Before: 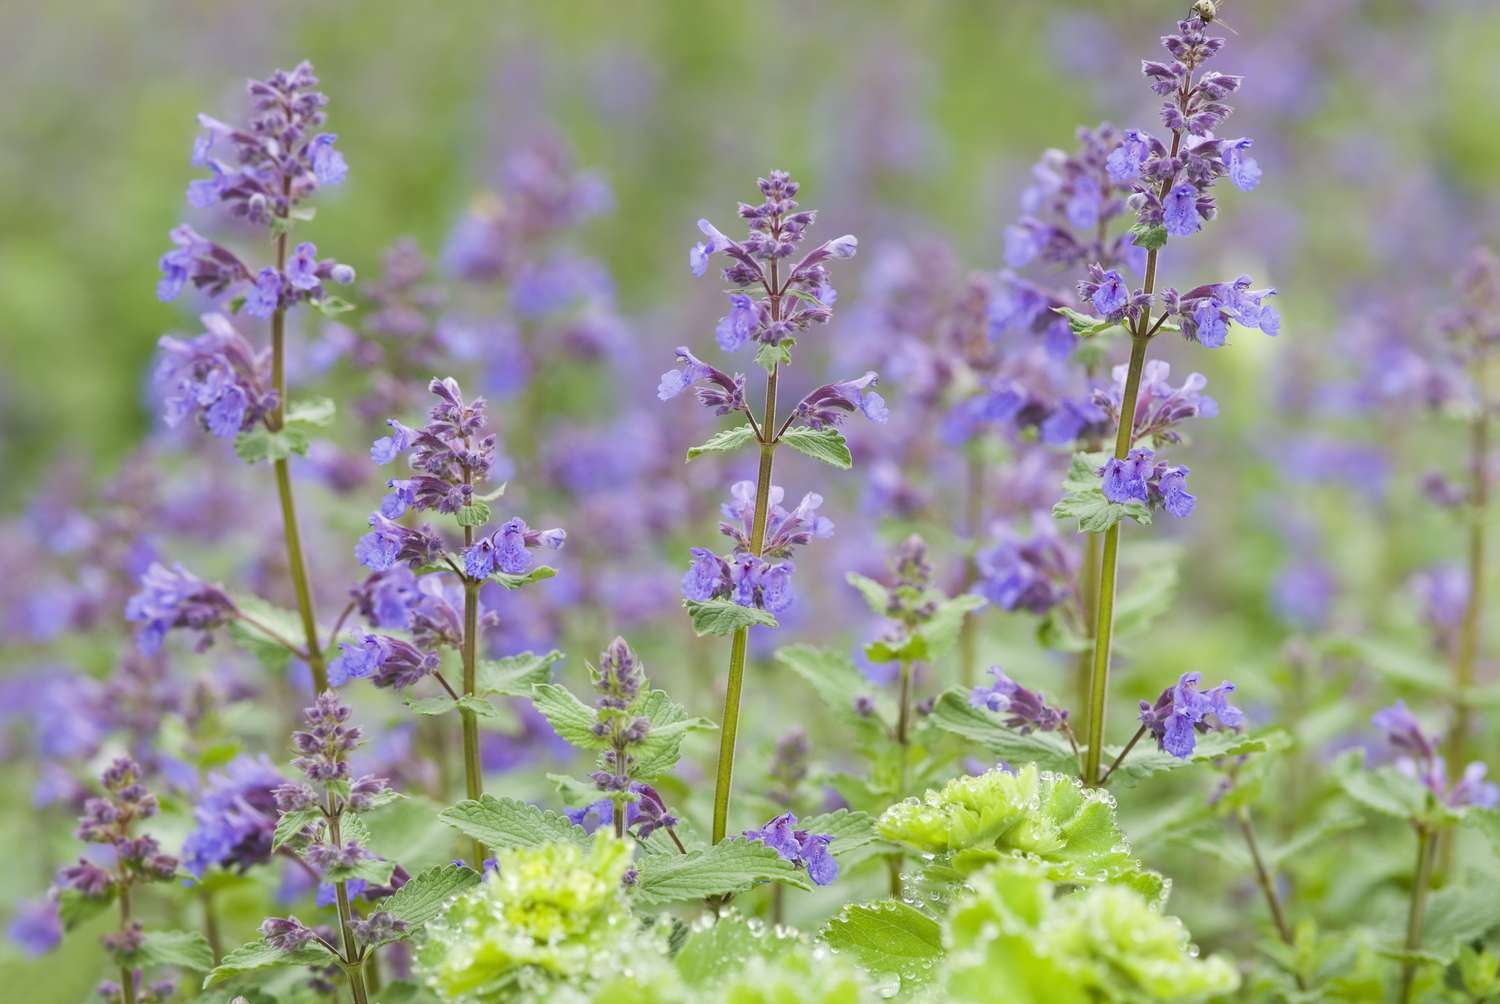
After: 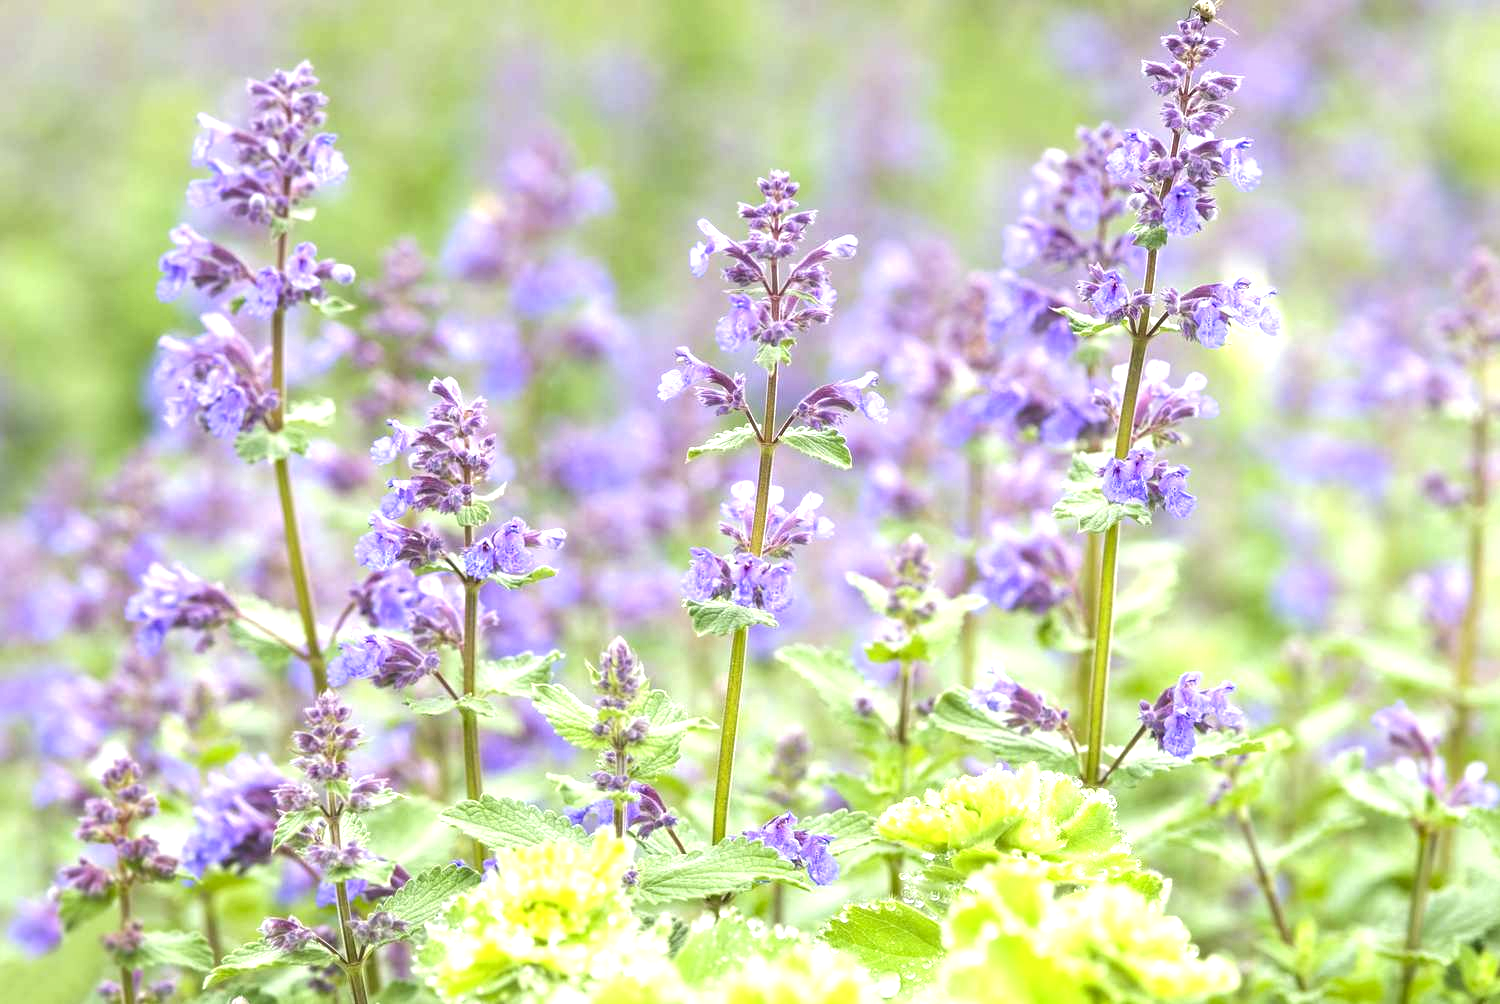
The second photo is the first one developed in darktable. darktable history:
local contrast: highlights 102%, shadows 99%, detail 131%, midtone range 0.2
exposure: exposure 1 EV, compensate highlight preservation false
